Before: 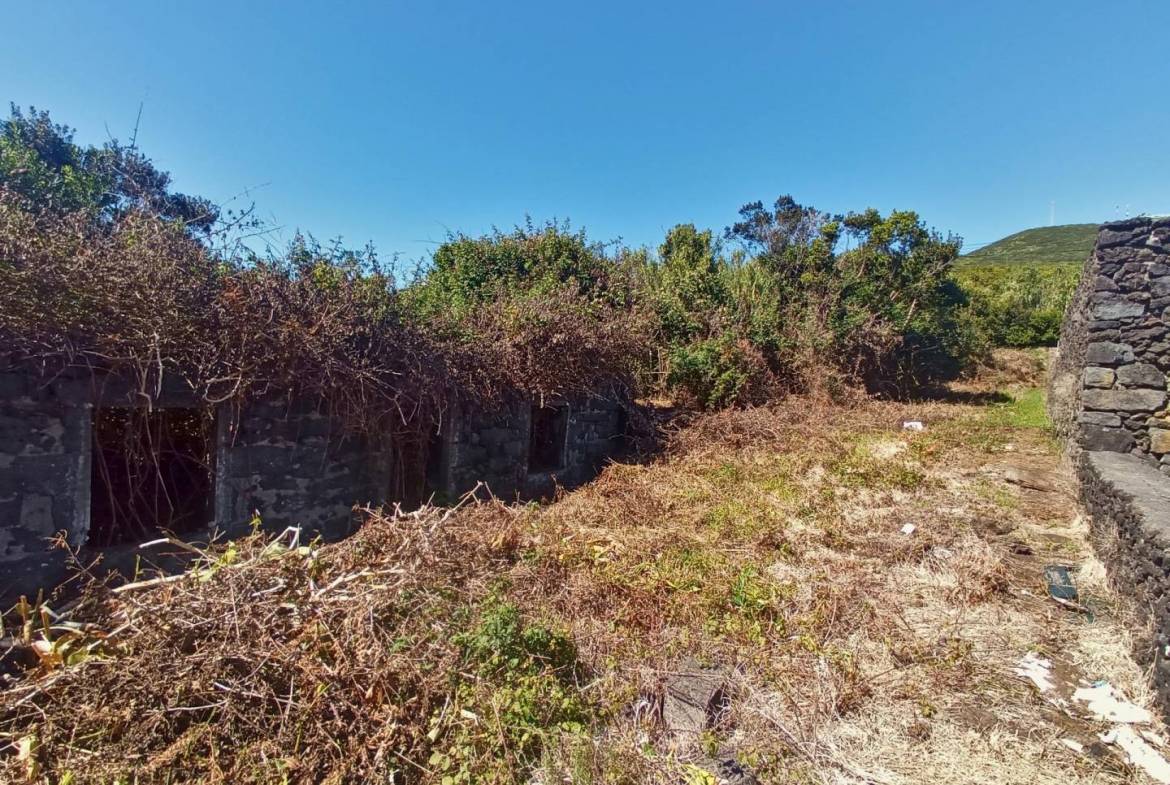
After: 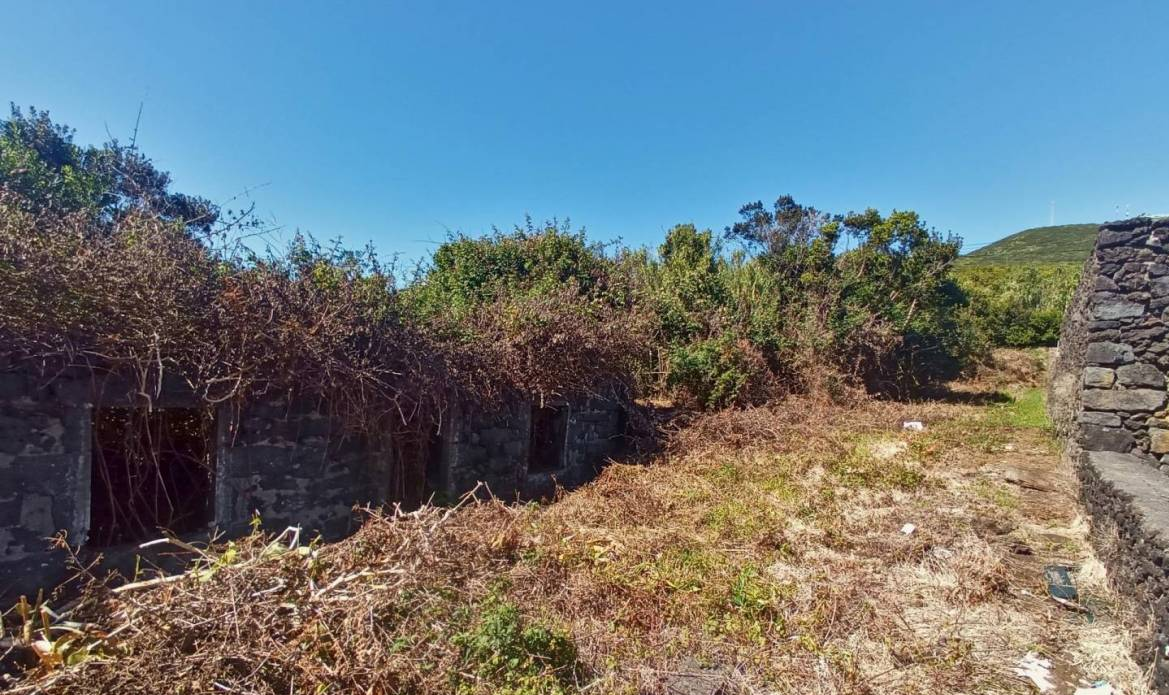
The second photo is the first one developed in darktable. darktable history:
crop and rotate: top 0%, bottom 11.459%
